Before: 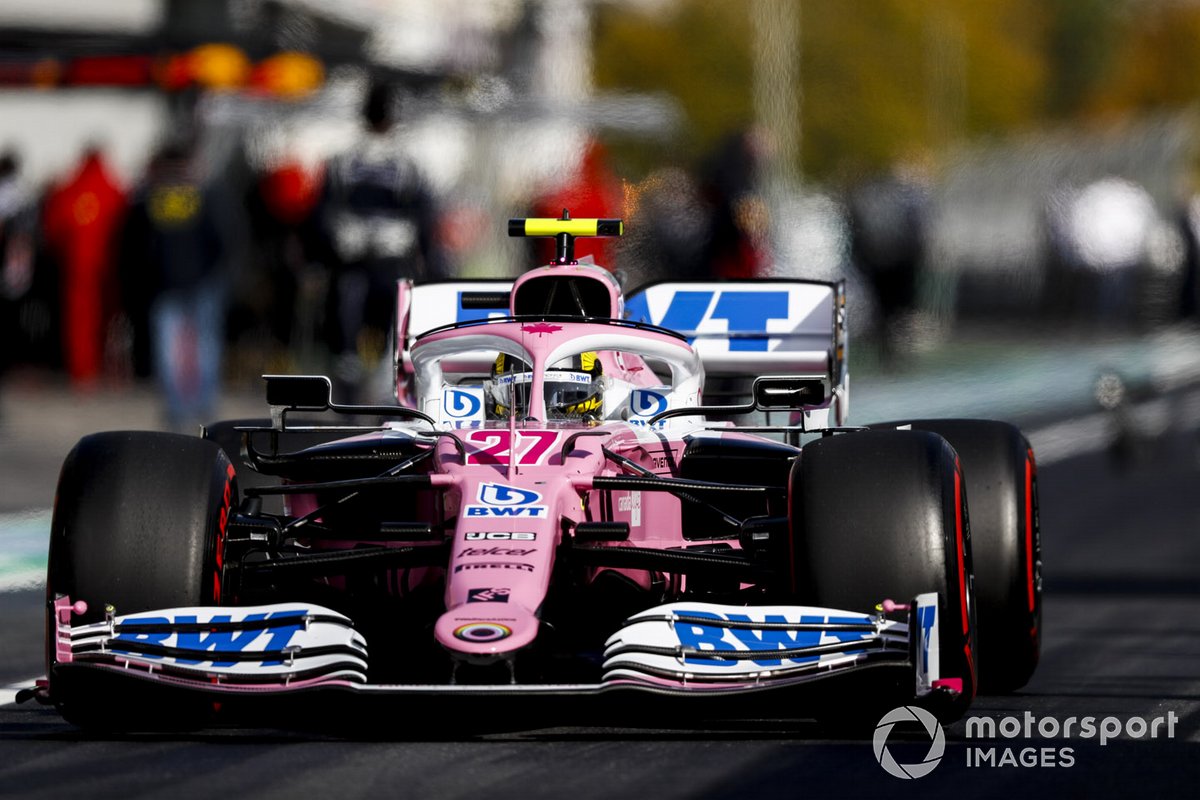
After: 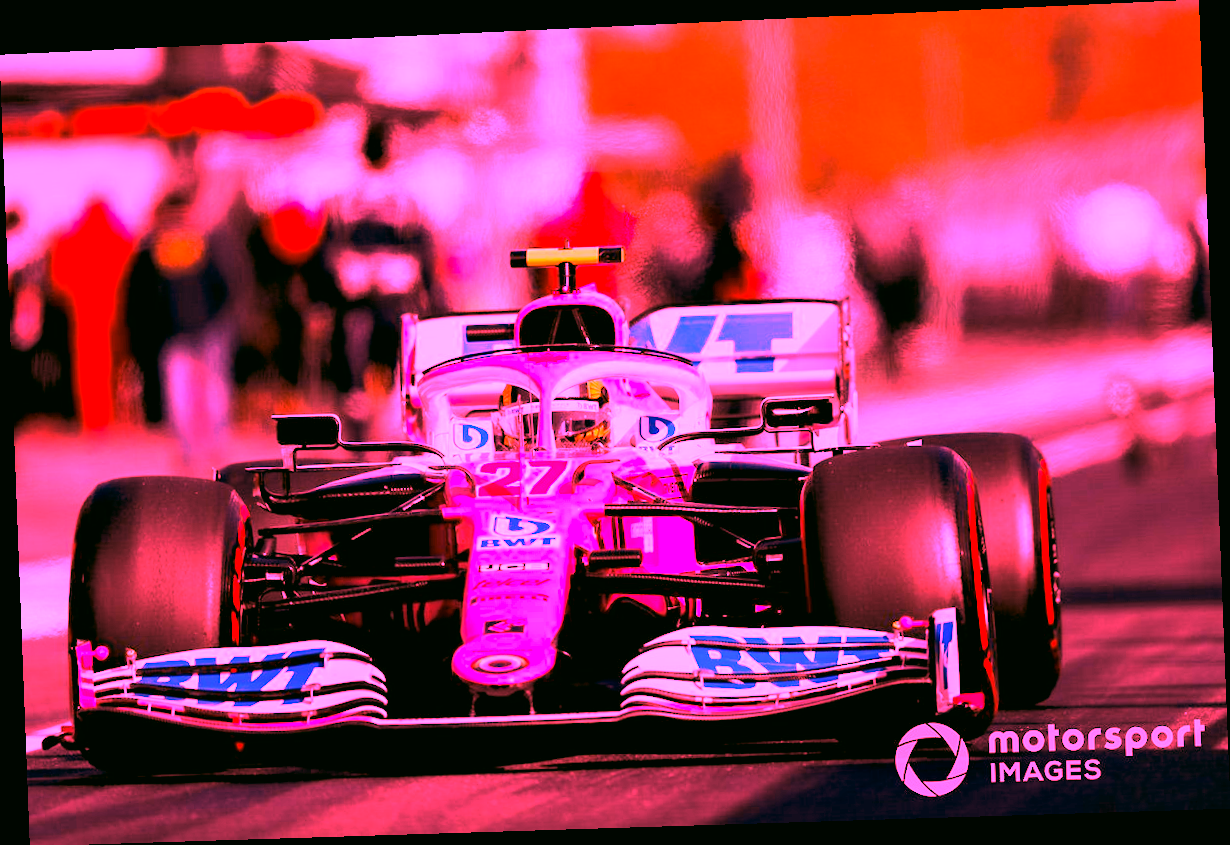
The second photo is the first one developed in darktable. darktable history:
white balance: red 4.26, blue 1.802
rotate and perspective: rotation -2.22°, lens shift (horizontal) -0.022, automatic cropping off
color correction: highlights a* 4.02, highlights b* 4.98, shadows a* -7.55, shadows b* 4.98
